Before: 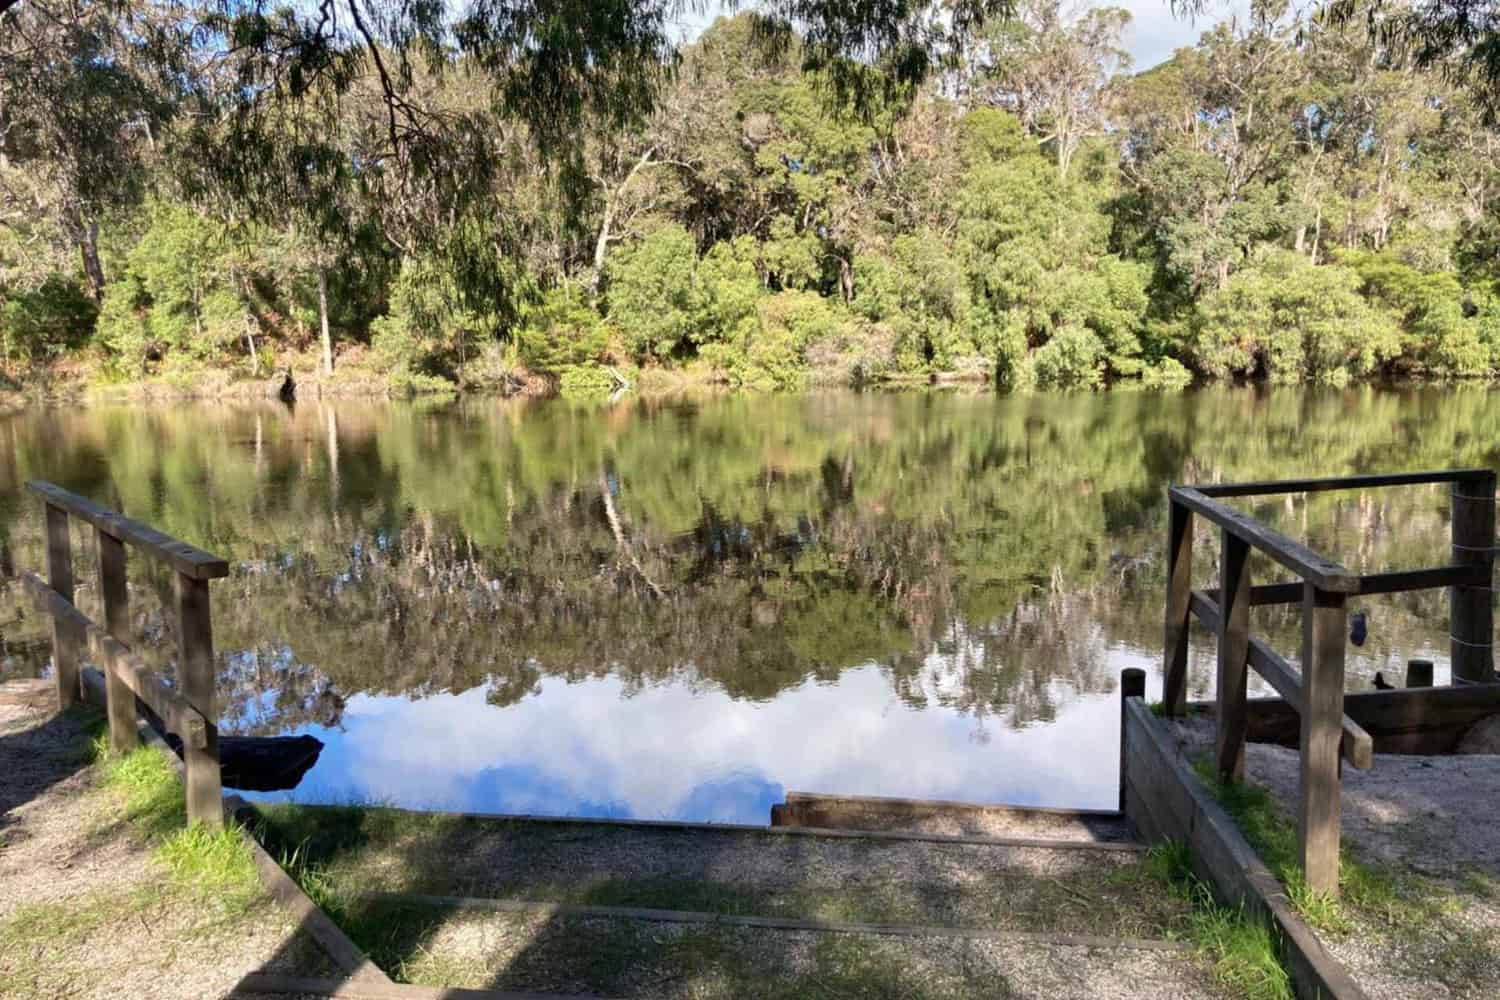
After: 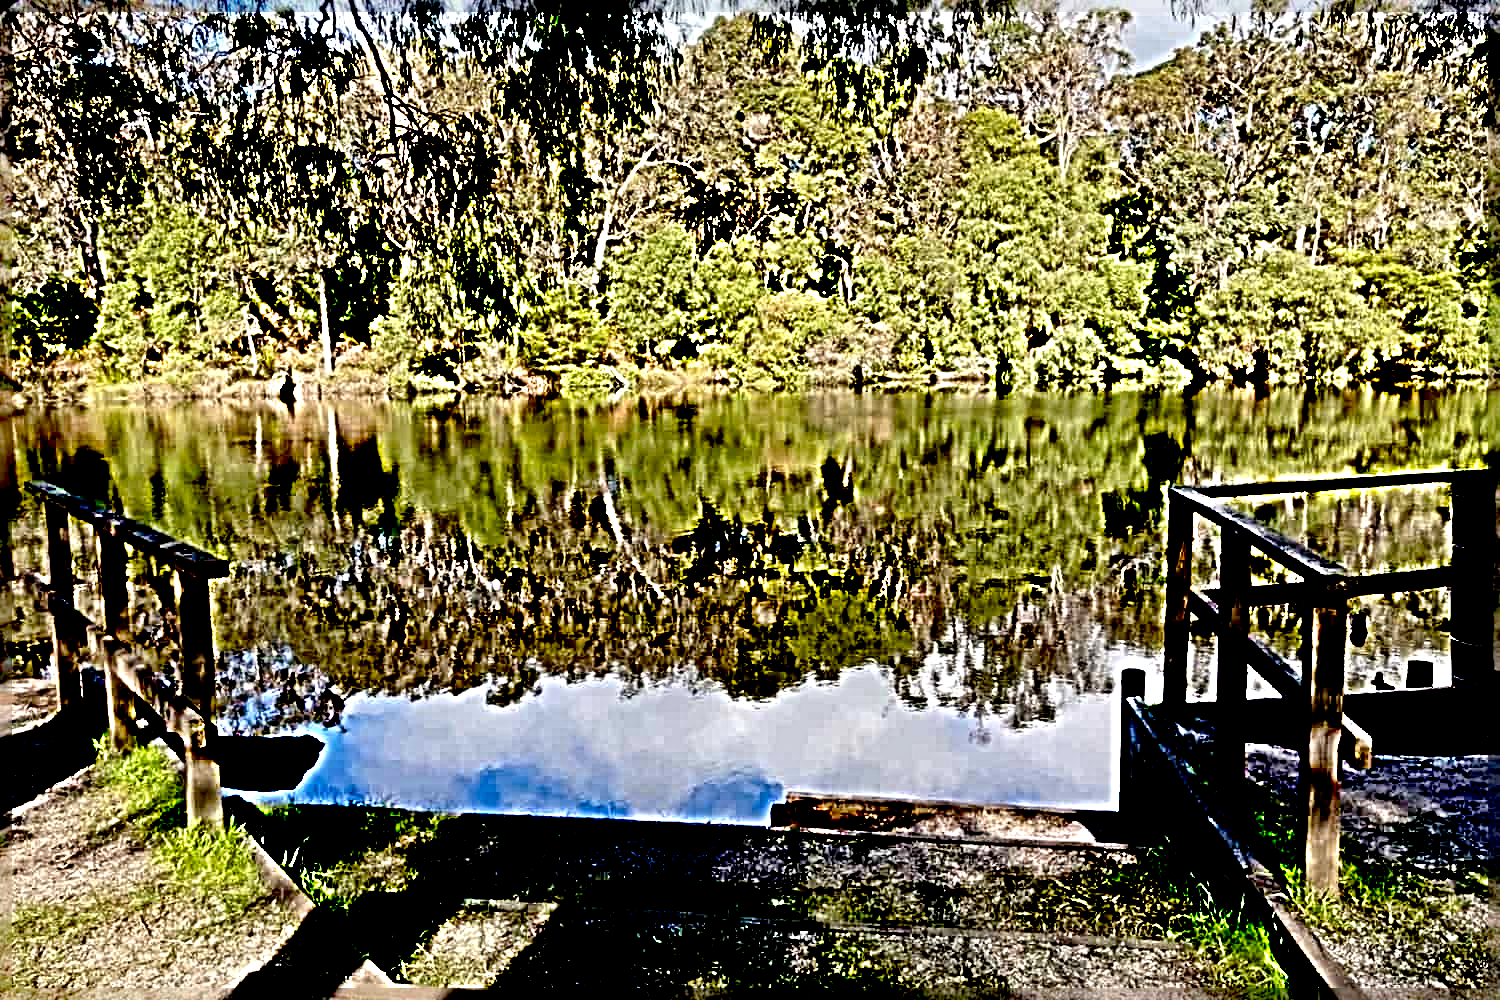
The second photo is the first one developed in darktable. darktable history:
sharpen: radius 6.27, amount 1.797, threshold 0.183
exposure: black level correction 0.1, exposure -0.086 EV, compensate exposure bias true, compensate highlight preservation false
